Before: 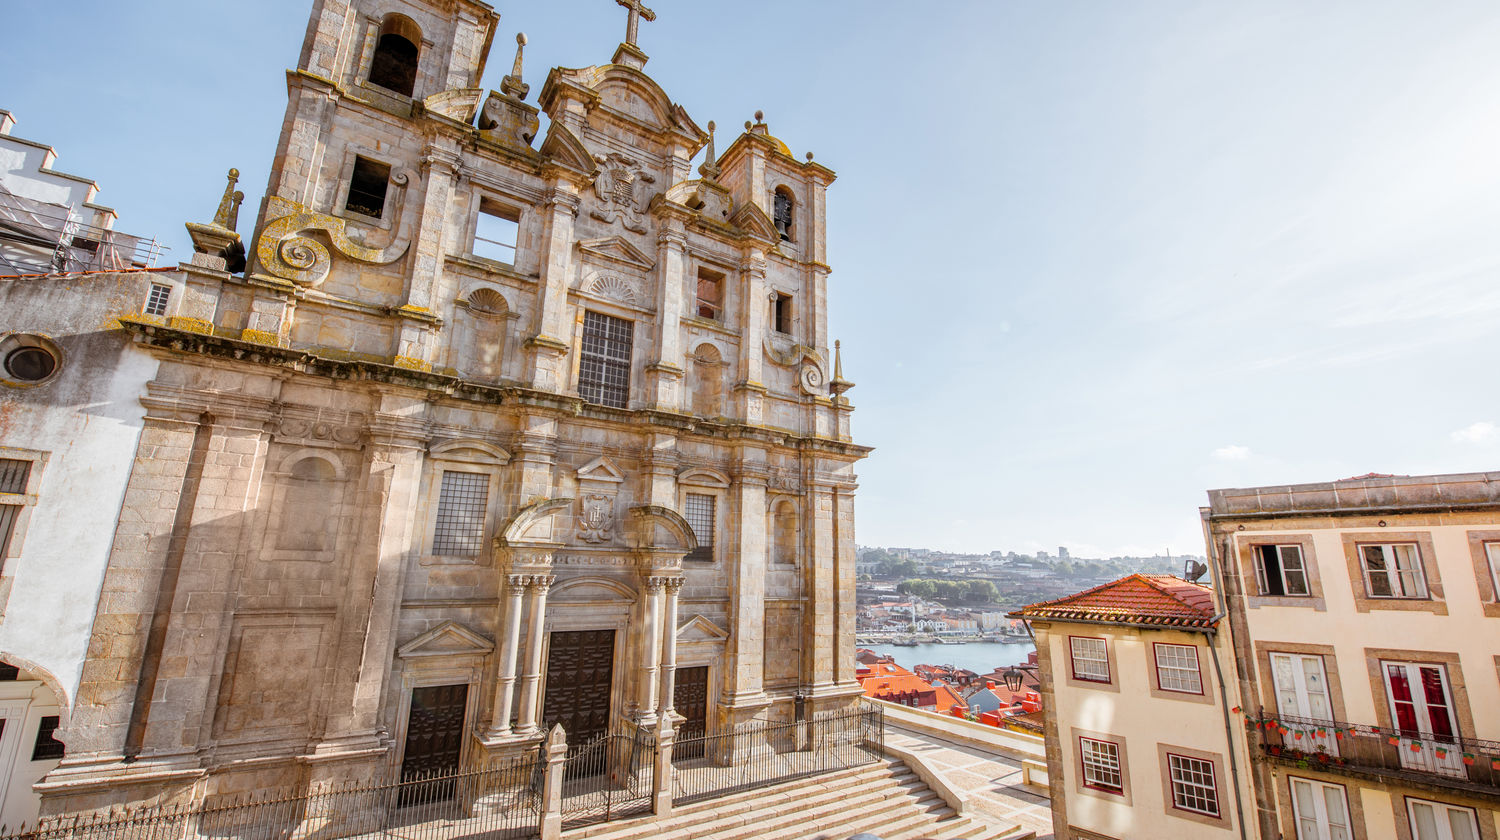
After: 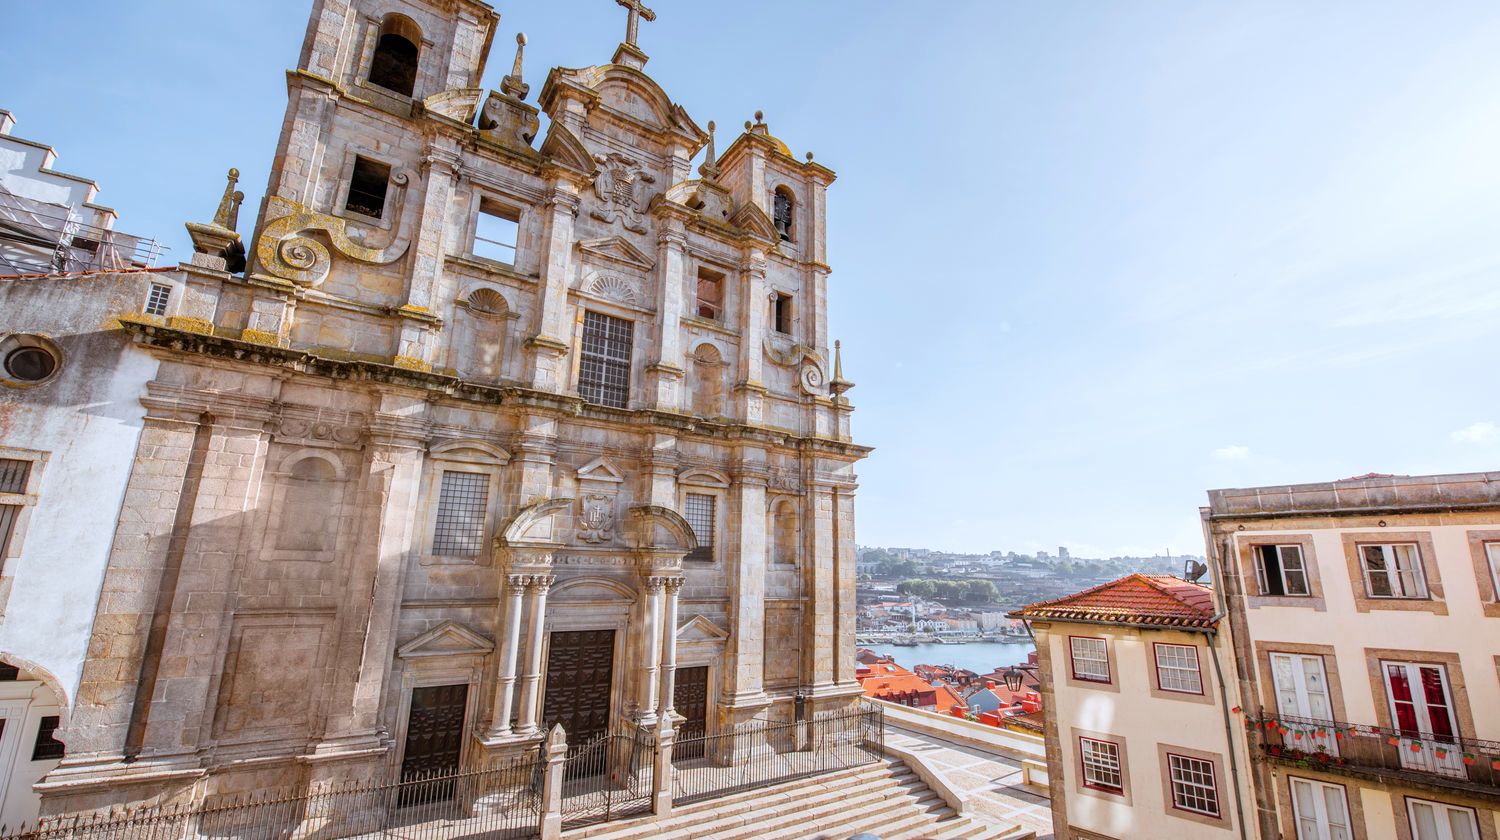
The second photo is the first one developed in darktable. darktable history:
color correction: highlights a* -0.755, highlights b* -8.96
